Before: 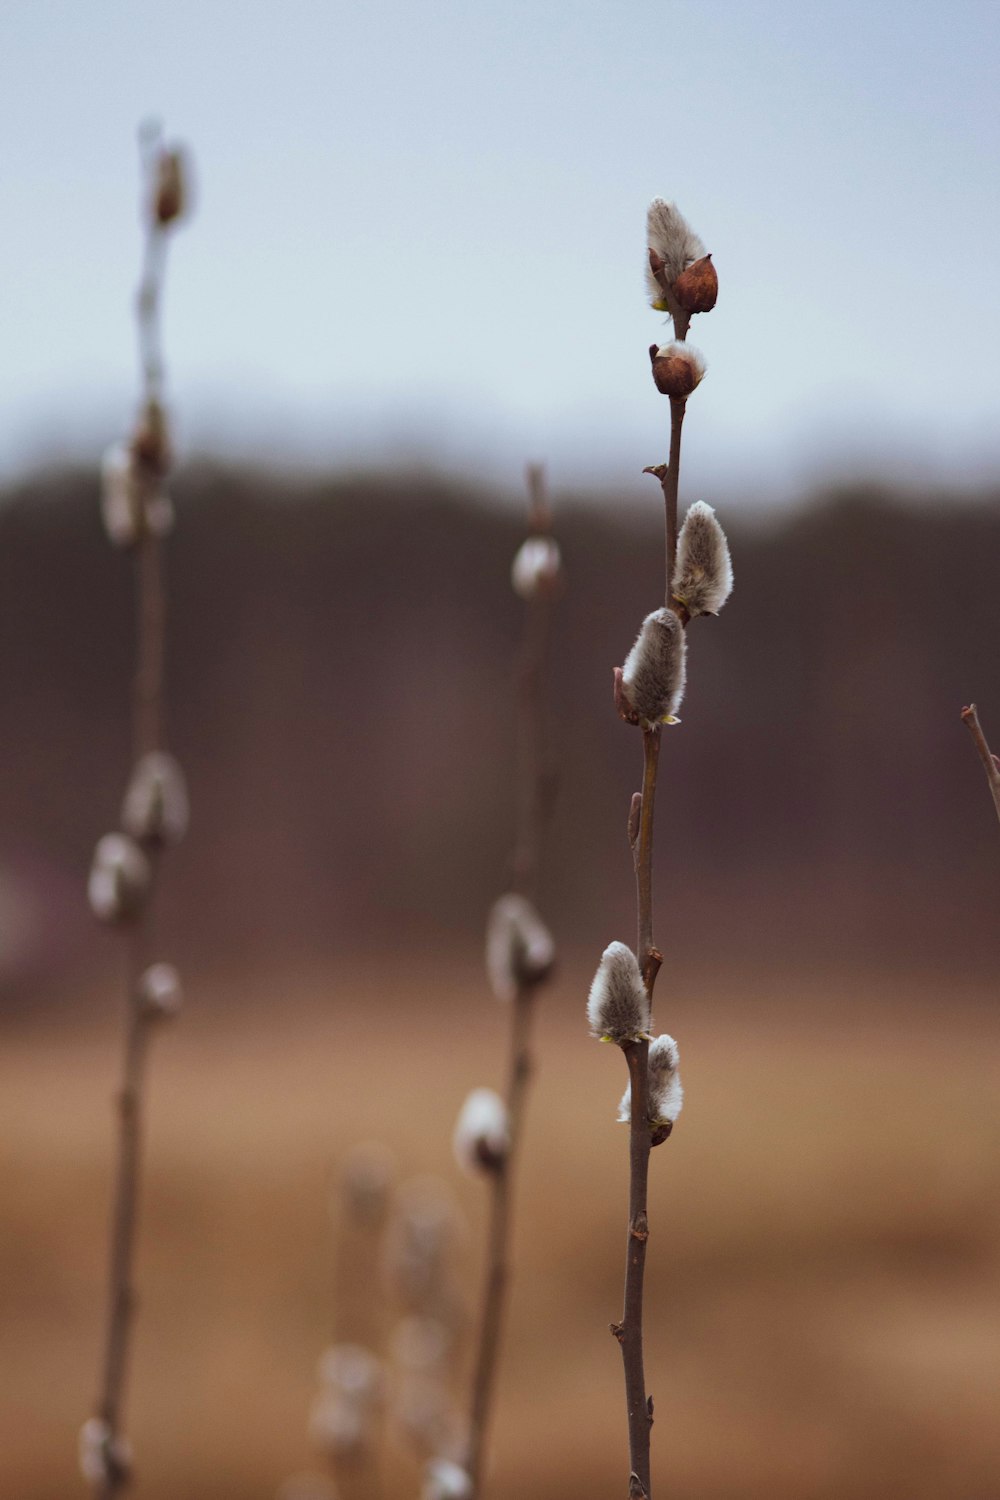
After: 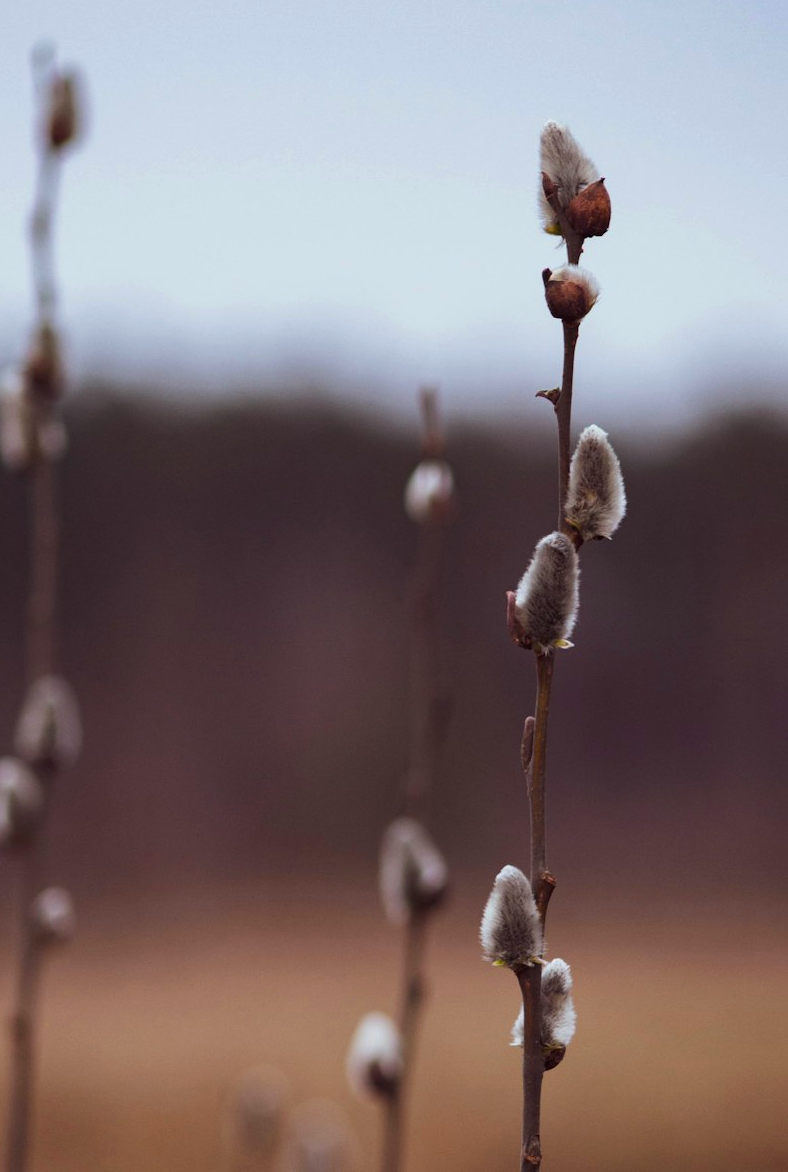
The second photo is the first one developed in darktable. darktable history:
crop and rotate: left 10.77%, top 5.1%, right 10.41%, bottom 16.76%
color balance: gamma [0.9, 0.988, 0.975, 1.025], gain [1.05, 1, 1, 1]
